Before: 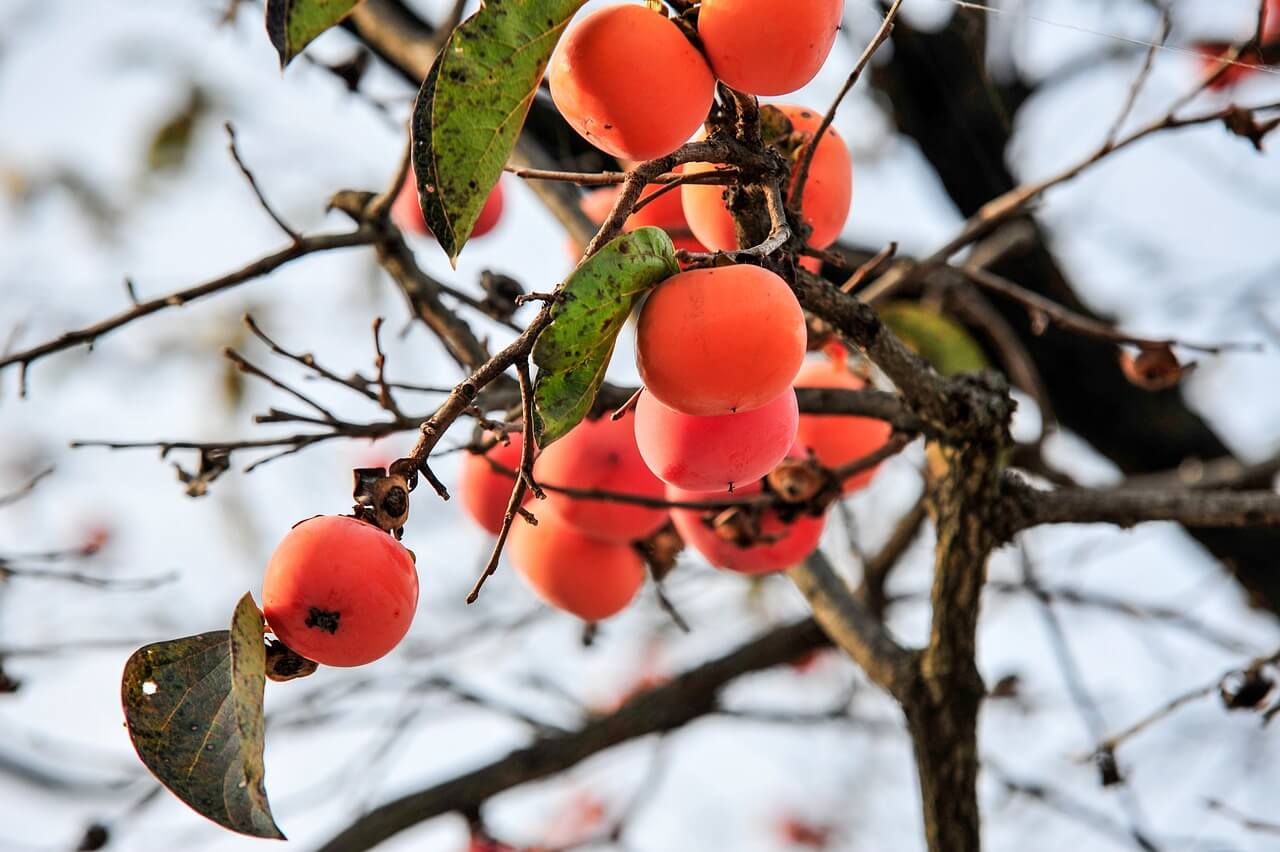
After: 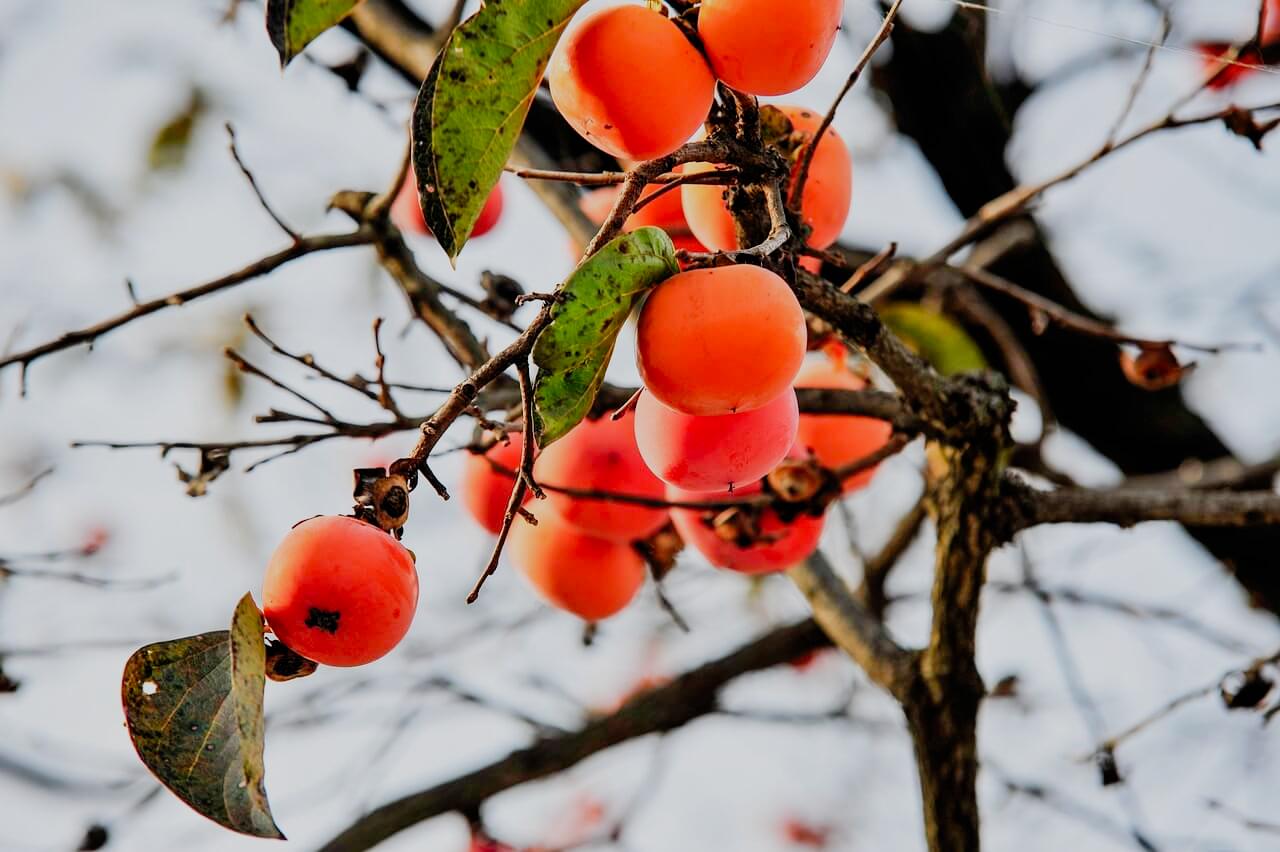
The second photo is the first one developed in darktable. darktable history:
filmic rgb: black relative exposure -7.77 EV, white relative exposure 4.36 EV, threshold 2.98 EV, hardness 3.76, latitude 38.74%, contrast 0.967, highlights saturation mix 9.99%, shadows ↔ highlights balance 4.45%, preserve chrominance no, color science v5 (2021), contrast in shadows safe, contrast in highlights safe, enable highlight reconstruction true
exposure: exposure 0.151 EV, compensate exposure bias true, compensate highlight preservation false
